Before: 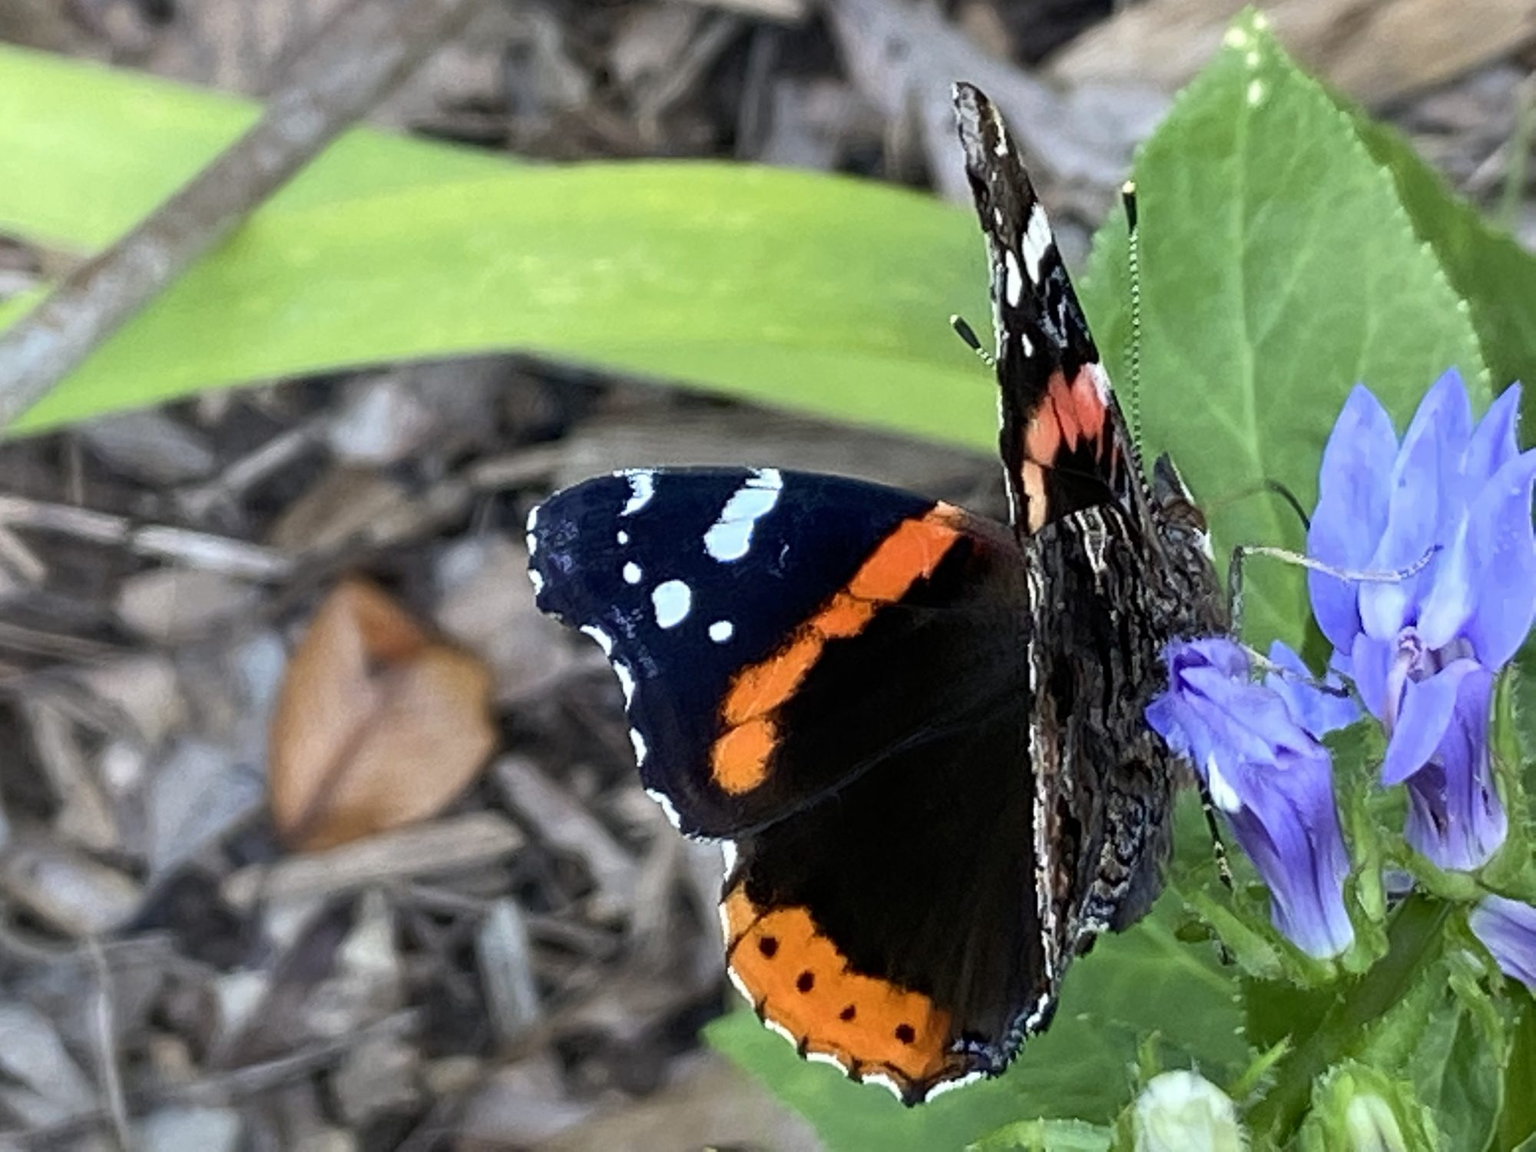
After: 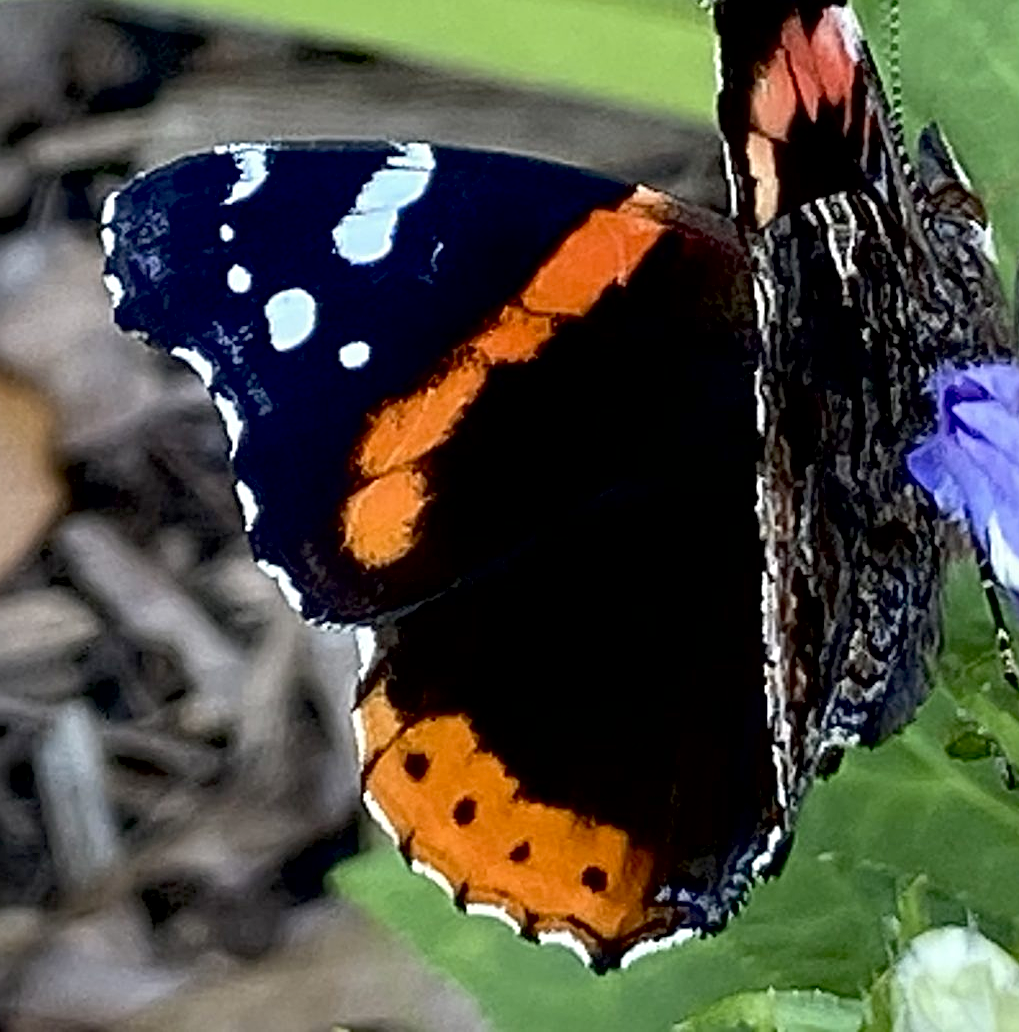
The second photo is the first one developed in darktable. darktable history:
crop and rotate: left 29.237%, top 31.152%, right 19.807%
sharpen: radius 3.119
exposure: black level correction 0.016, exposure -0.009 EV, compensate highlight preservation false
local contrast: mode bilateral grid, contrast 10, coarseness 25, detail 115%, midtone range 0.2
